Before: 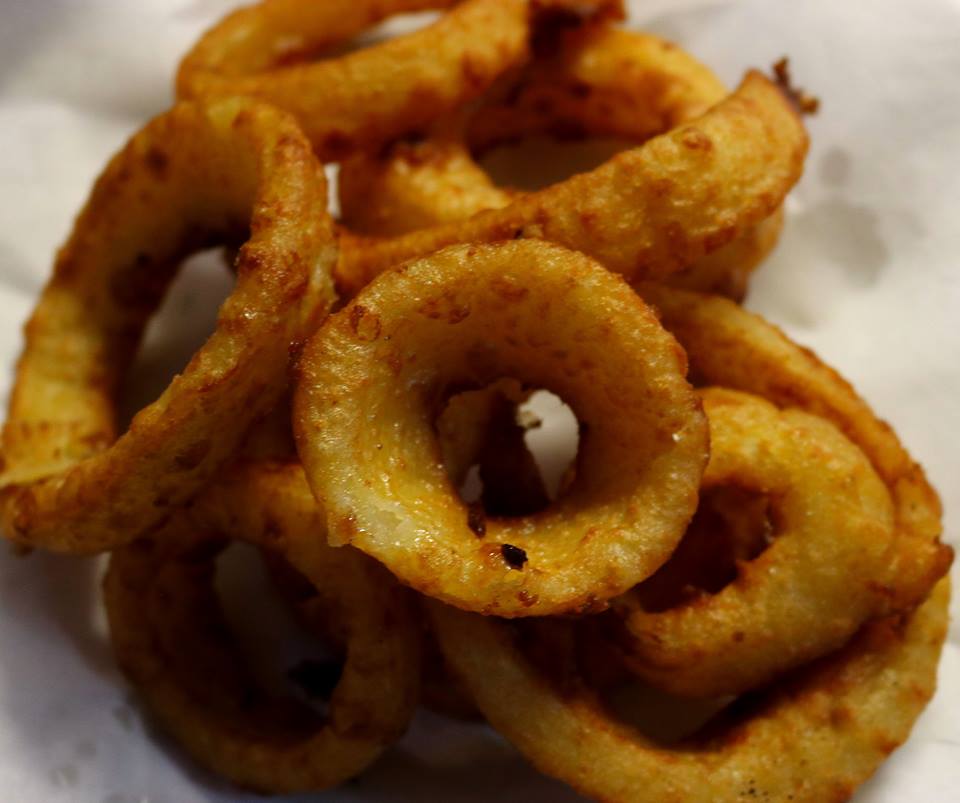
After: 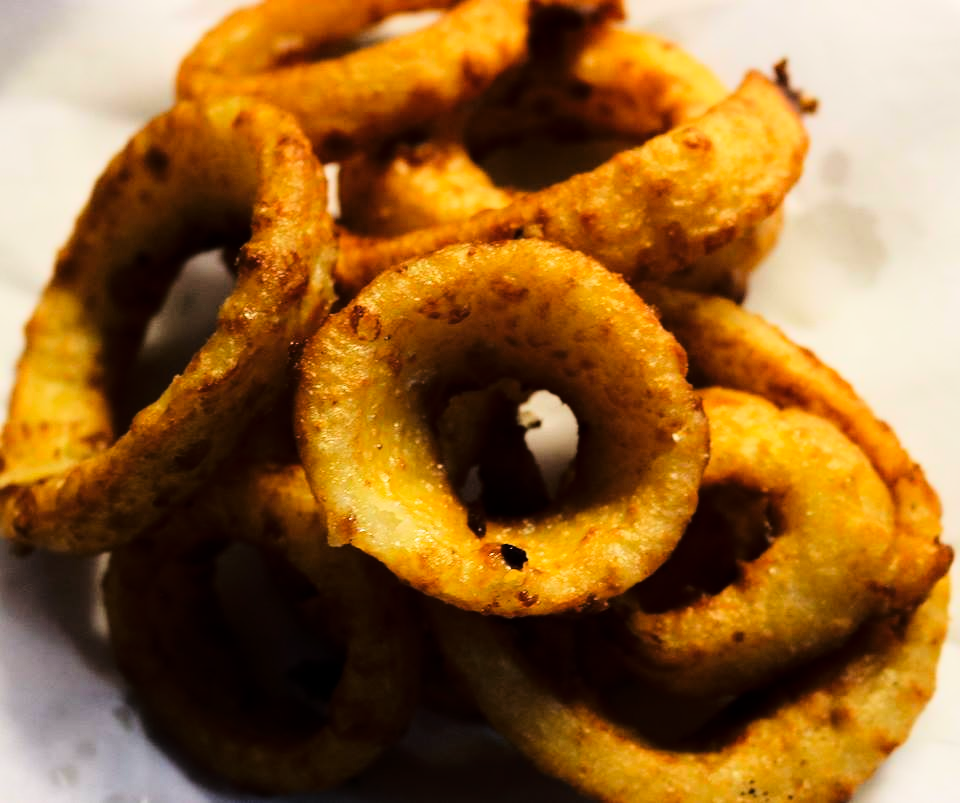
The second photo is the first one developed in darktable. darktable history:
tone curve: curves: ch0 [(0, 0) (0.003, 0.001) (0.011, 0.004) (0.025, 0.009) (0.044, 0.016) (0.069, 0.025) (0.1, 0.036) (0.136, 0.059) (0.177, 0.103) (0.224, 0.175) (0.277, 0.274) (0.335, 0.395) (0.399, 0.52) (0.468, 0.635) (0.543, 0.733) (0.623, 0.817) (0.709, 0.888) (0.801, 0.93) (0.898, 0.964) (1, 1)], color space Lab, linked channels, preserve colors none
